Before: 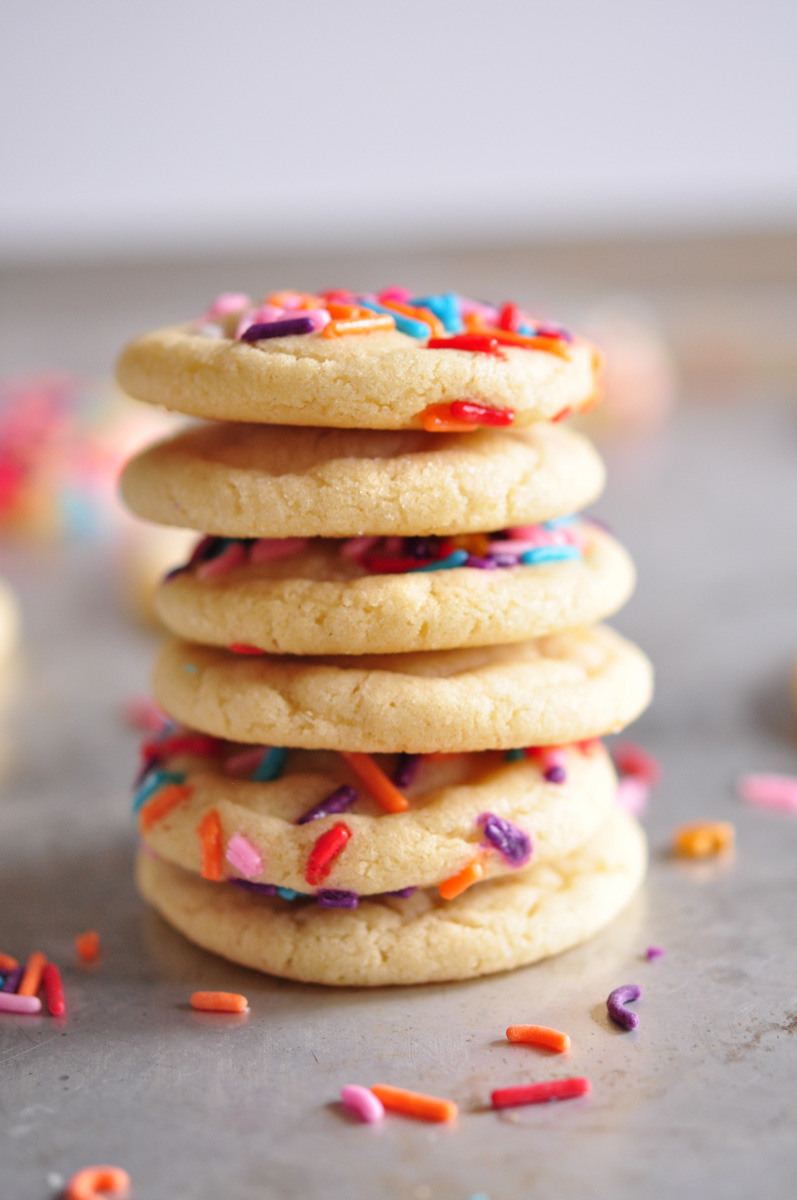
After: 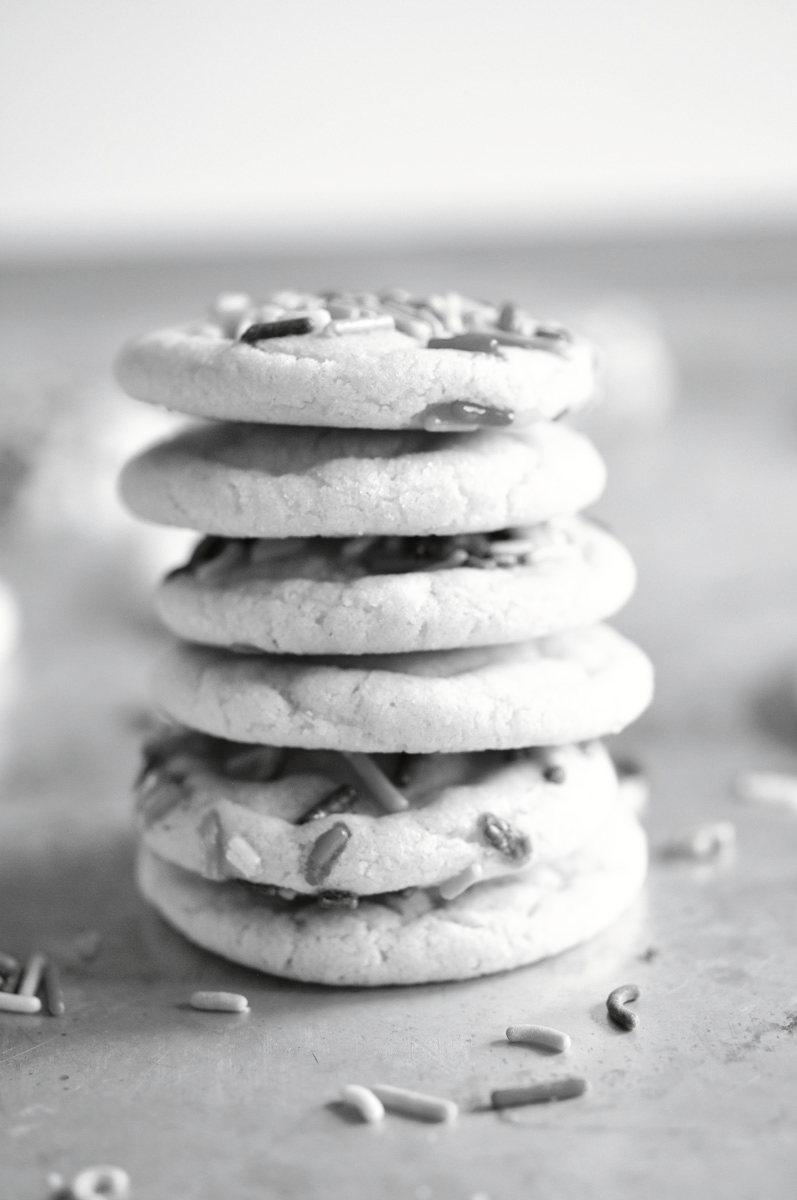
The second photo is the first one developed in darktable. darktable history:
tone curve: curves: ch0 [(0, 0) (0.003, 0.025) (0.011, 0.025) (0.025, 0.029) (0.044, 0.035) (0.069, 0.053) (0.1, 0.083) (0.136, 0.118) (0.177, 0.163) (0.224, 0.22) (0.277, 0.295) (0.335, 0.371) (0.399, 0.444) (0.468, 0.524) (0.543, 0.618) (0.623, 0.702) (0.709, 0.79) (0.801, 0.89) (0.898, 0.973) (1, 1)], preserve colors none
color look up table: target L [91.64, 97.23, 87.41, 90.24, 81.69, 76.25, 78.31, 69.61, 50.69, 40.45, 53.68, 44, 7.568, 200.37, 88.12, 73.68, 71.1, 68.49, 63.6, 48.84, 50.96, 45.63, 48.31, 39.63, 35.72, 15.16, 1.645, 100, 88.82, 82.41, 82.05, 78.79, 74.42, 76.98, 76.98, 82.76, 54.24, 54.24, 53.09, 40.45, 35.16, 21.7, 97.23, 79.88, 82.76, 61.32, 51.22, 34.03, 33.46], target a [-0.1, -0.657, -0.001, -0.003, 0, 0, 0.001, 0, 0.001, 0.001, 0.001, 0, 0, 0, -0.002, 0 ×4, 0.001 ×5, 0, 0, -0.153, -0.286, -0.001, 0, 0, 0.001, 0 ×4, 0.001 ×5, 0, -0.657, 0, 0, 0, 0.001, 0, 0.001], target b [1.238, 8.447, 0.003, 0.026, 0.002, 0.002, -0.005, 0.002, -0.004, -0.003, -0.002, 0.001, -0.002, 0, 0.025, 0.002 ×4, -0.004, -0.004, -0.003, -0.004, -0.003, -0.003, -0.001, 1.891, 3.599, 0.003, 0.002, 0.002, -0.005, 0.002 ×4, -0.004, -0.004, -0.003 ×4, 8.447, 0.002, 0.002, 0.002, -0.004, -0.003, -0.003], num patches 49
